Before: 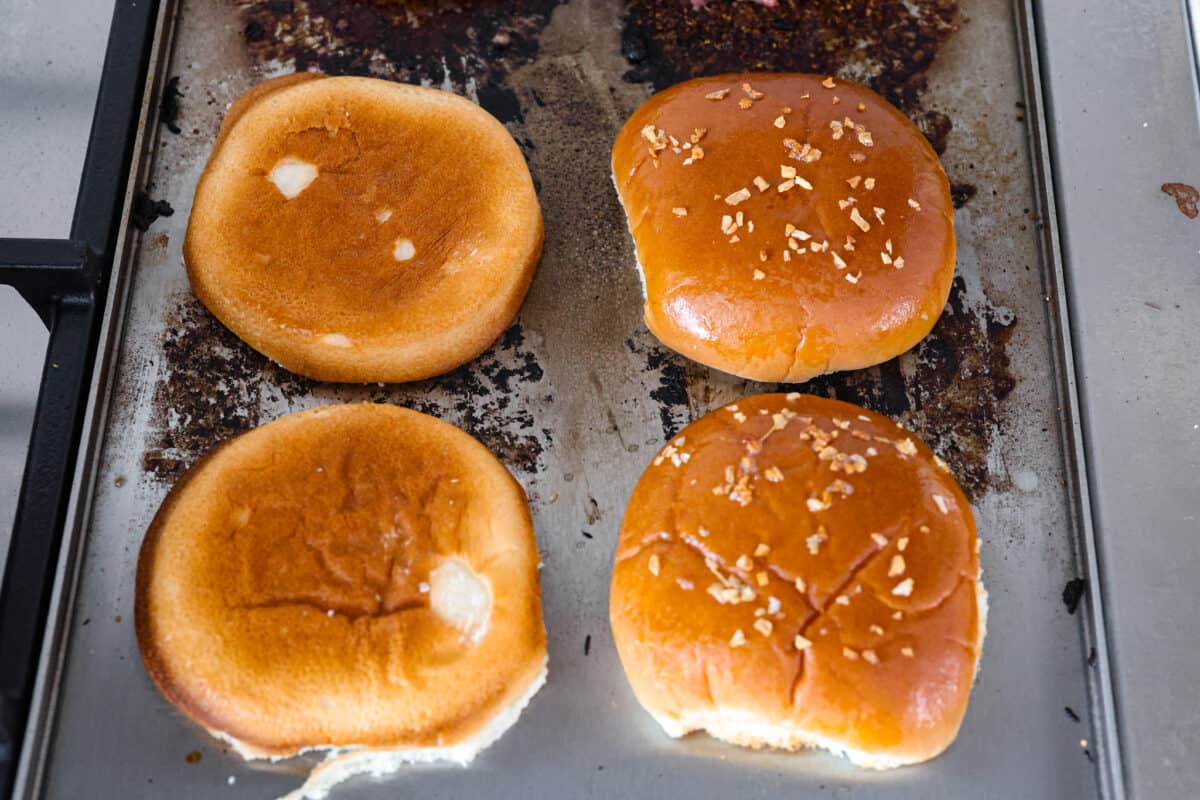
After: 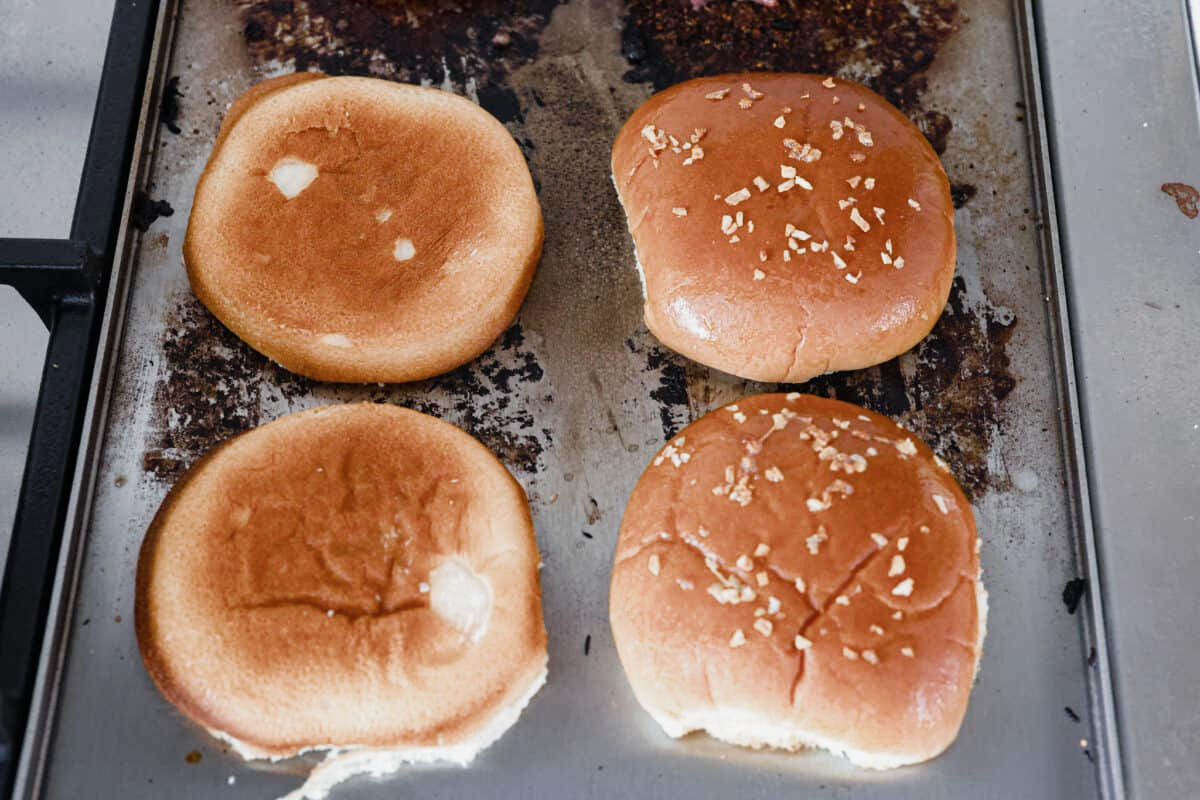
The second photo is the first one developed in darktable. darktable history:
filmic rgb: black relative exposure -16 EV, white relative exposure 2.9 EV, hardness 10, color science v4 (2020)
